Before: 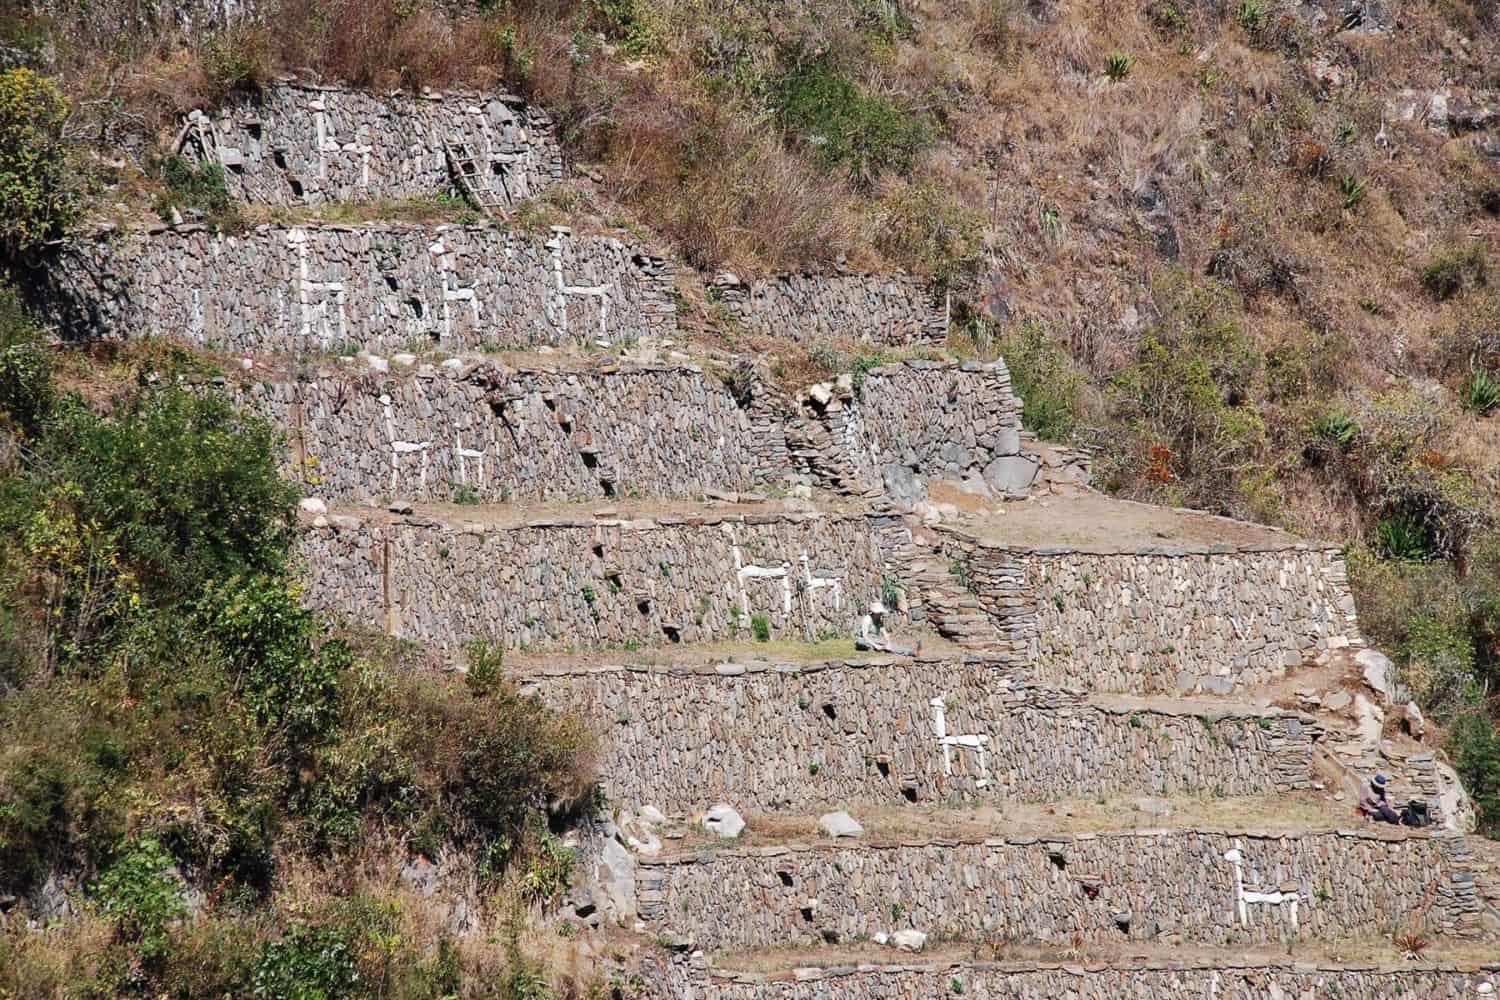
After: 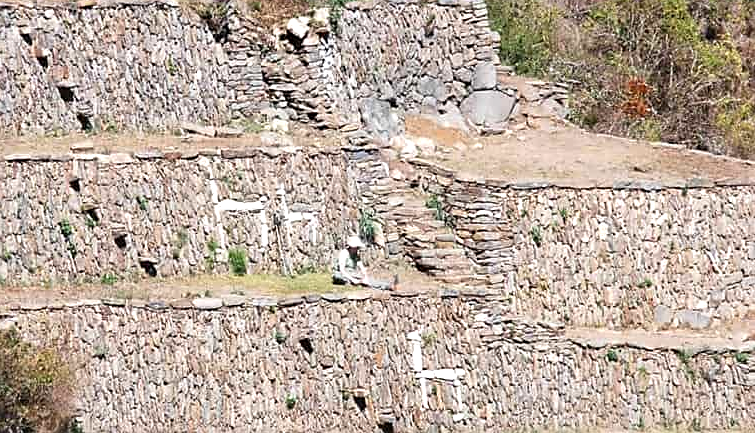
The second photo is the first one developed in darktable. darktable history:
exposure: black level correction 0.001, exposure 0.498 EV, compensate highlight preservation false
crop: left 34.868%, top 36.604%, right 14.76%, bottom 20.036%
sharpen: radius 1.891, amount 0.407, threshold 1.277
contrast equalizer: y [[0.5 ×6], [0.5 ×6], [0.975, 0.964, 0.925, 0.865, 0.793, 0.721], [0 ×6], [0 ×6]], mix 0.786
